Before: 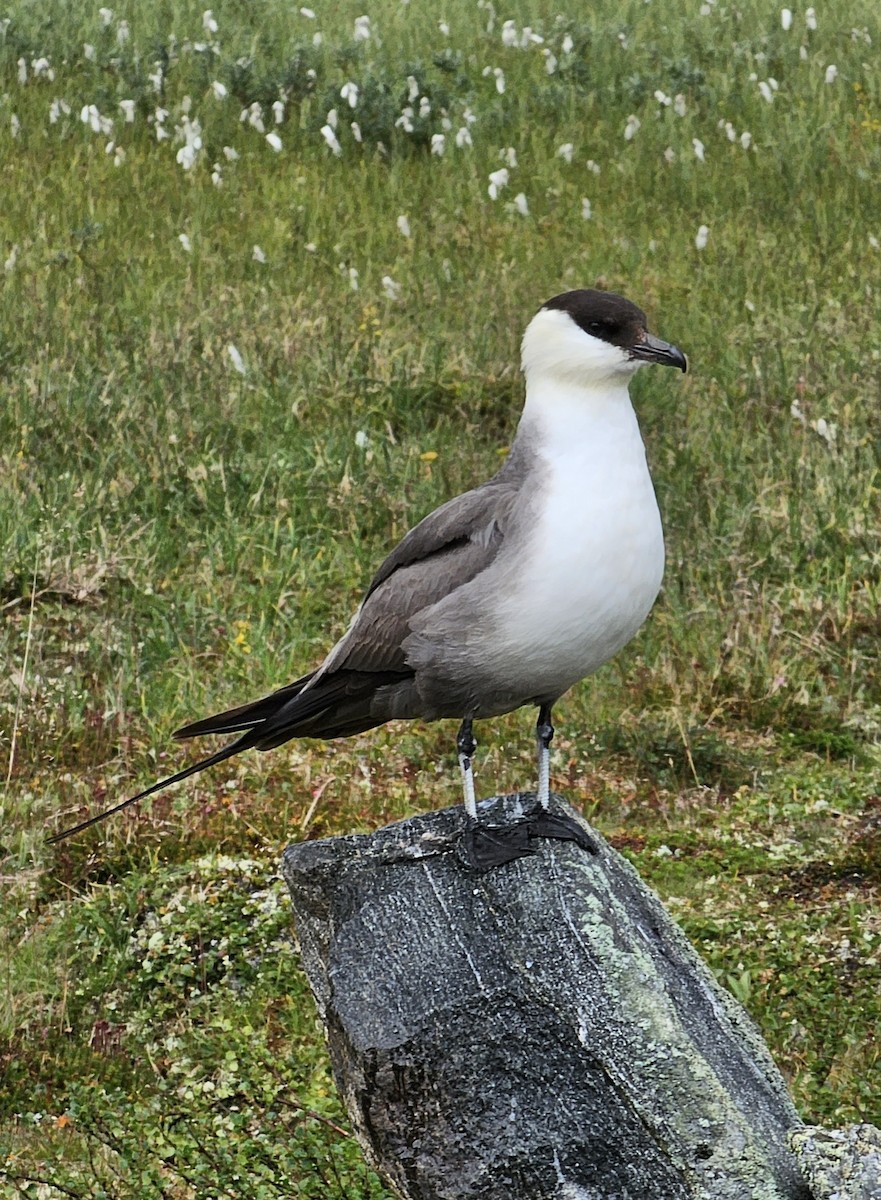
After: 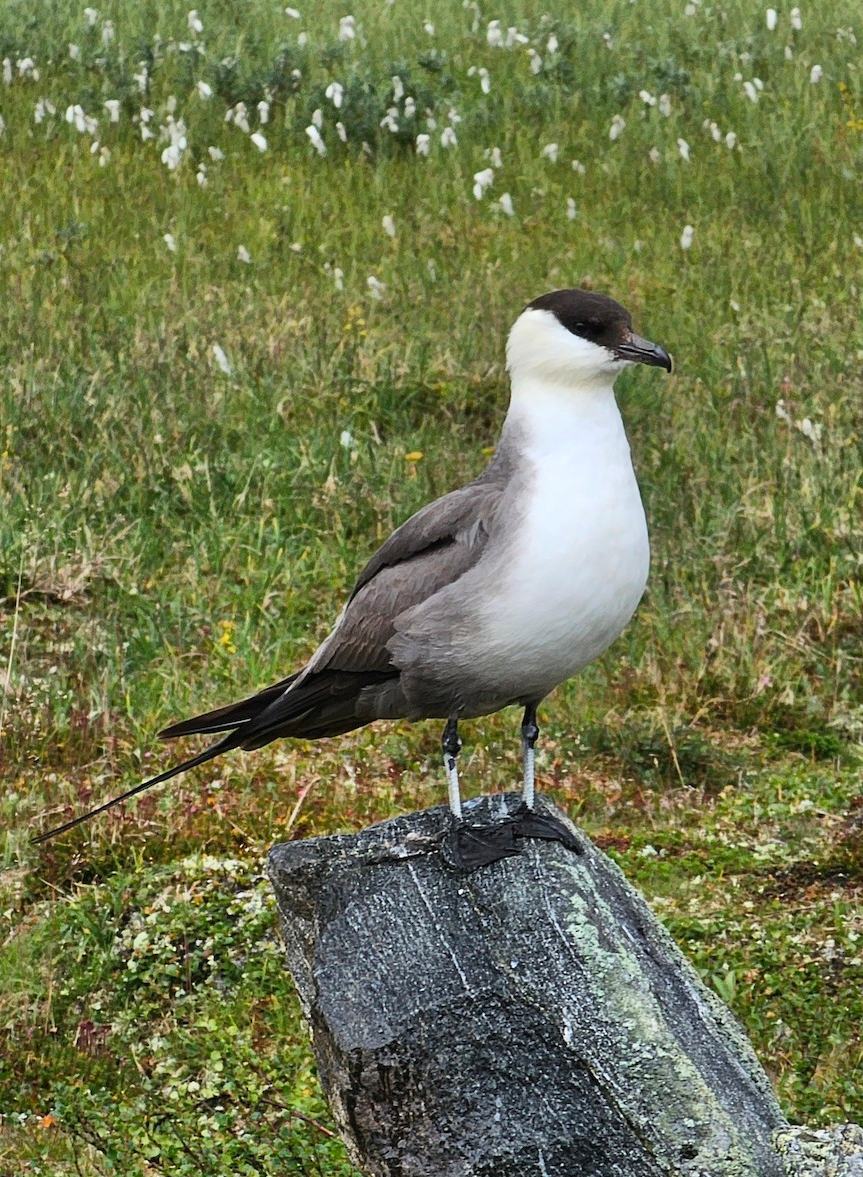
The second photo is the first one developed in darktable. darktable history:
crop: left 1.741%, right 0.279%, bottom 1.889%
exposure: black level correction -0.001, exposure 0.08 EV, compensate exposure bias true, compensate highlight preservation false
